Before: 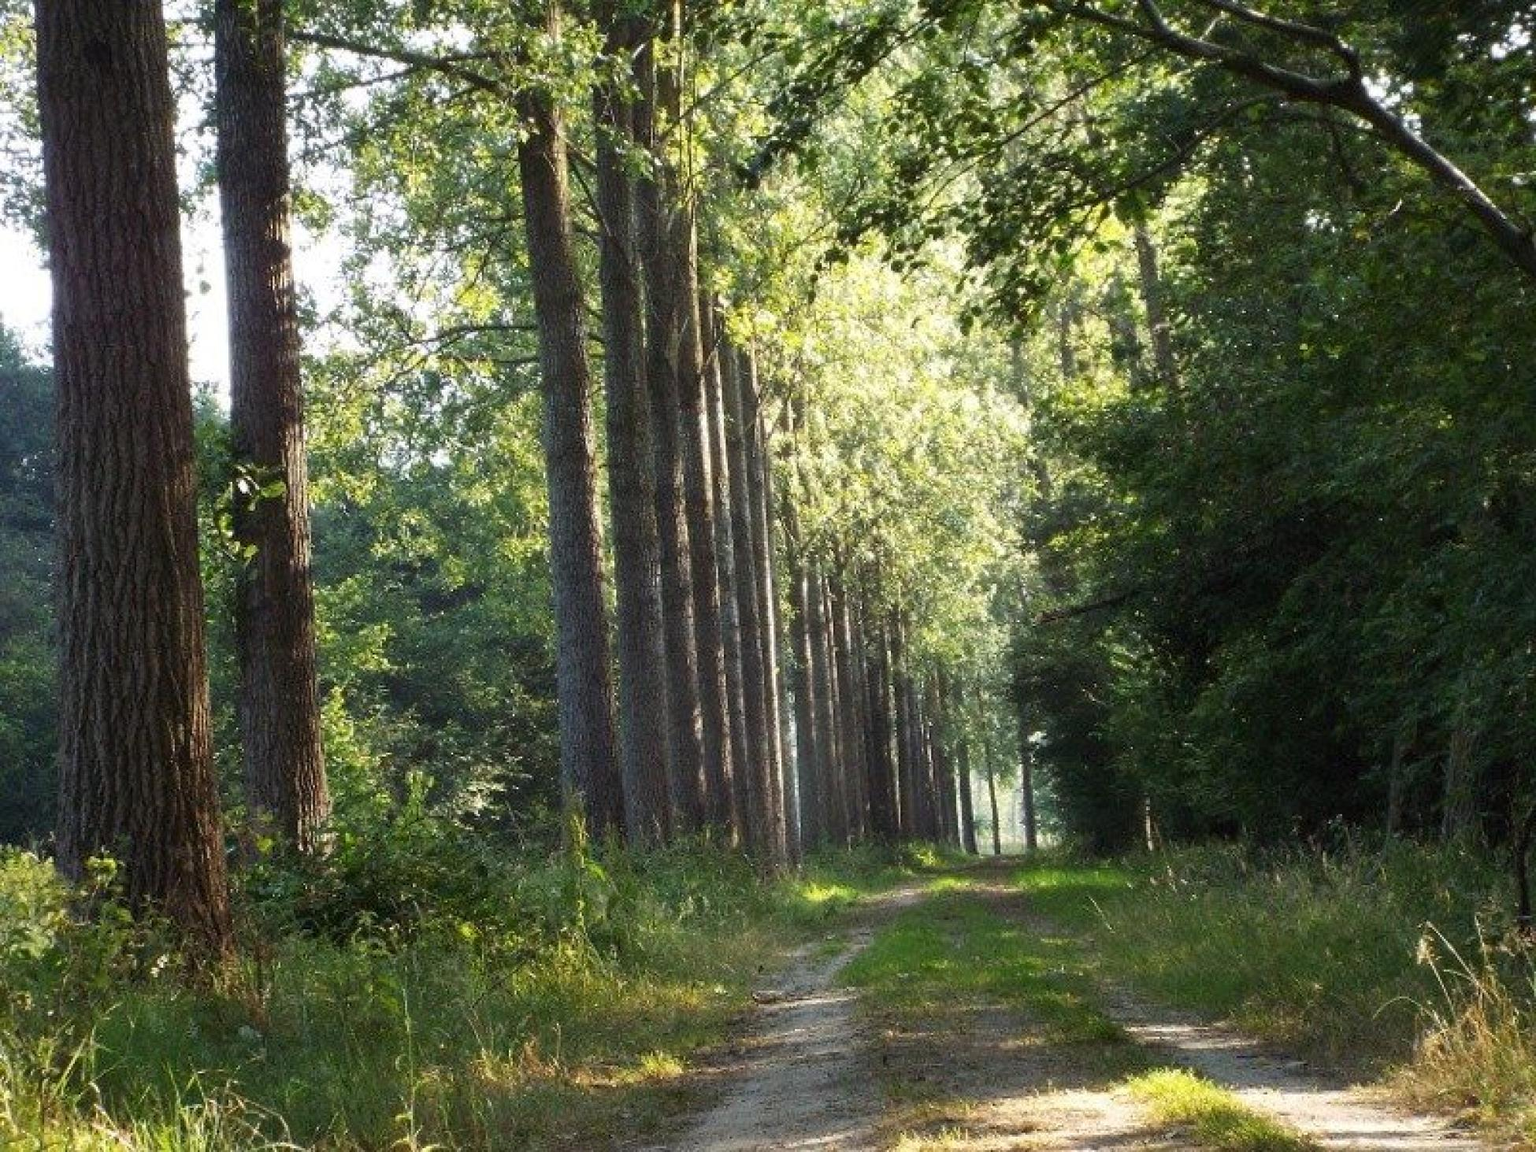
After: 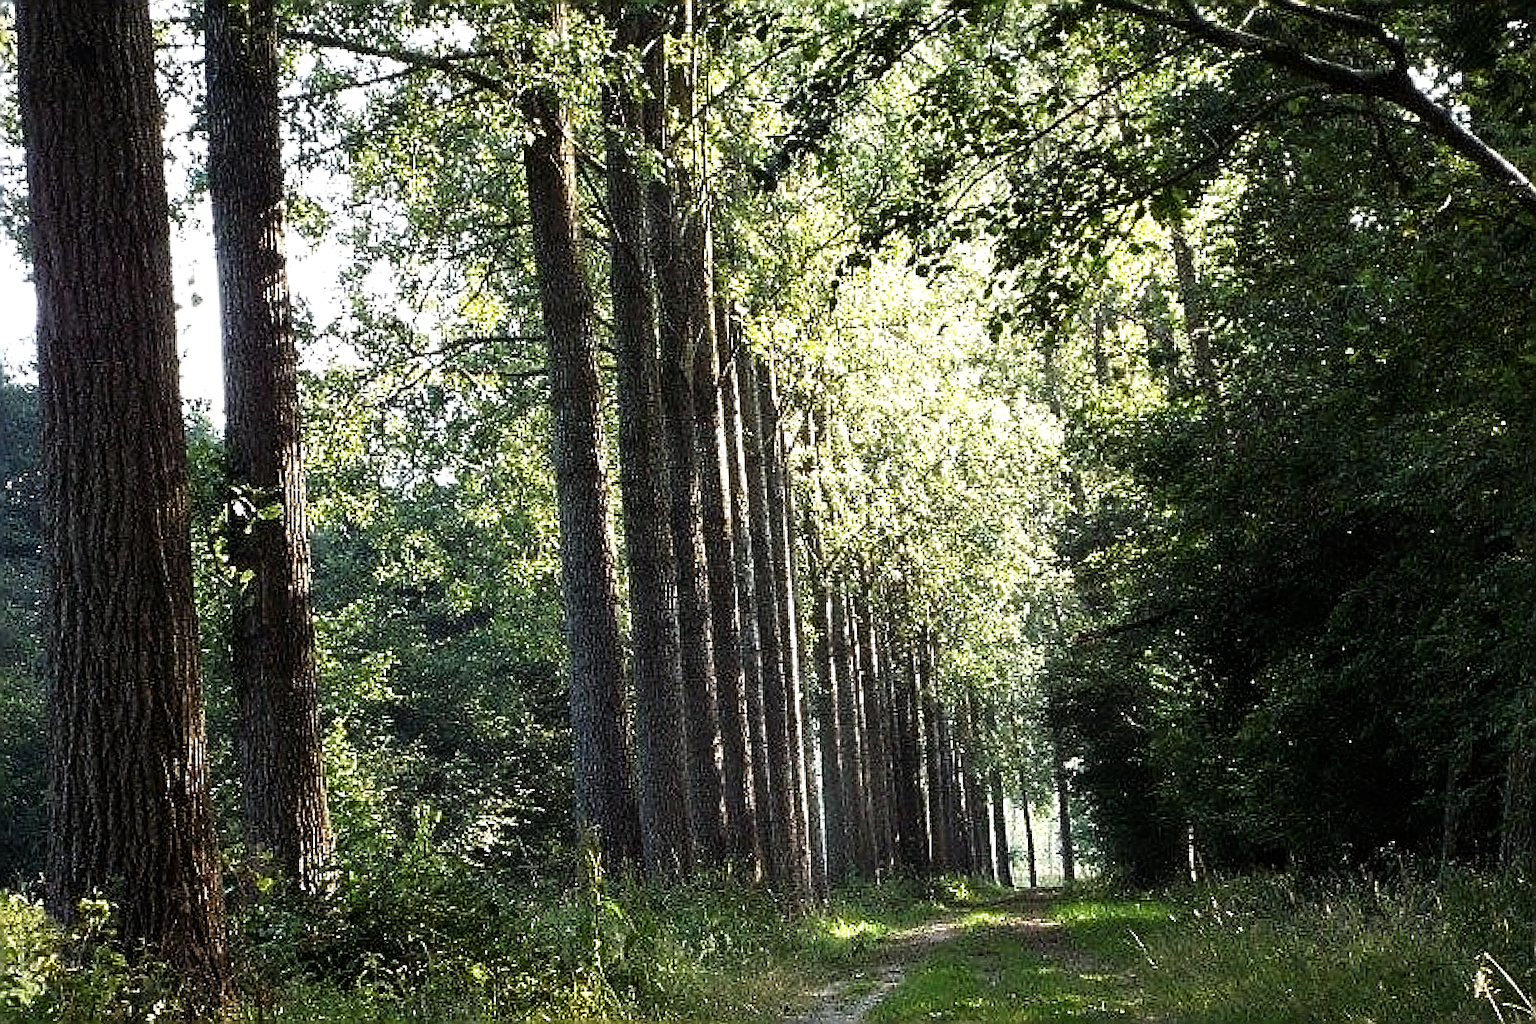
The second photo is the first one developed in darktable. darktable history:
filmic rgb: black relative exposure -9.04 EV, white relative exposure 2.3 EV, hardness 7.43
sharpen: amount 1.987
crop and rotate: angle 0.558°, left 0.373%, right 3.022%, bottom 14.084%
